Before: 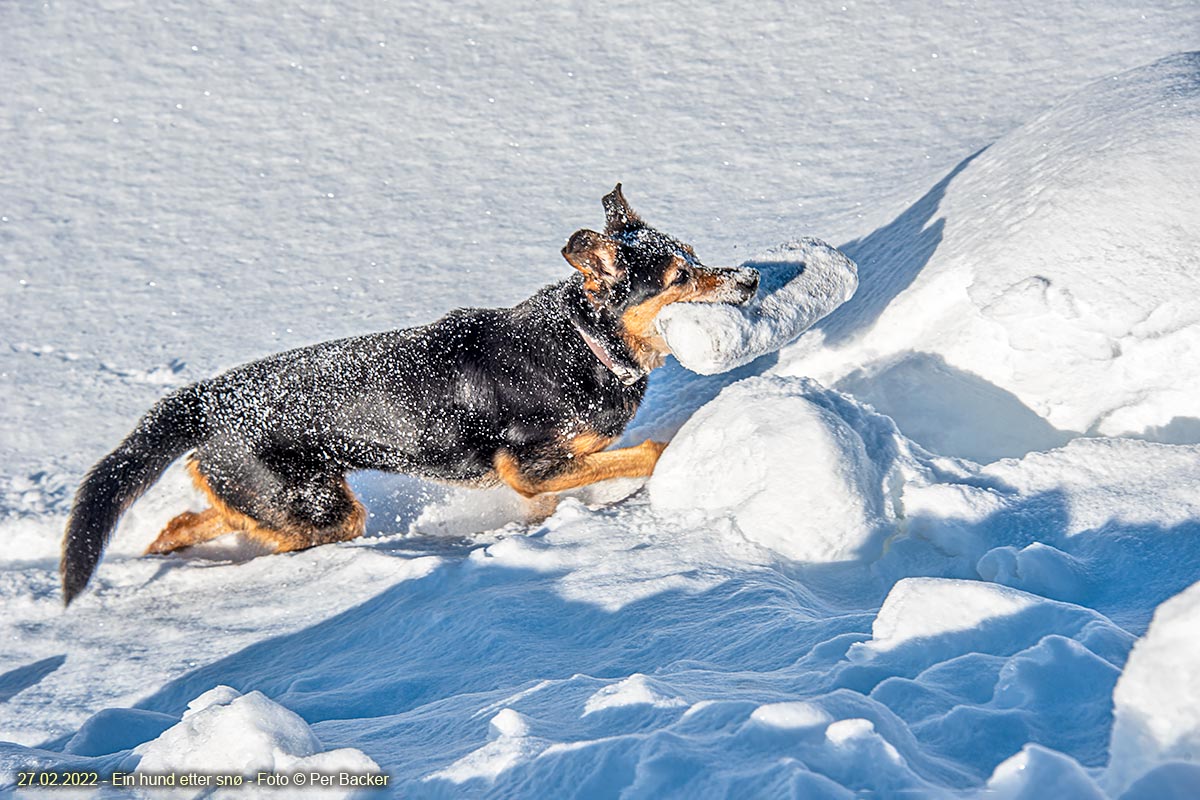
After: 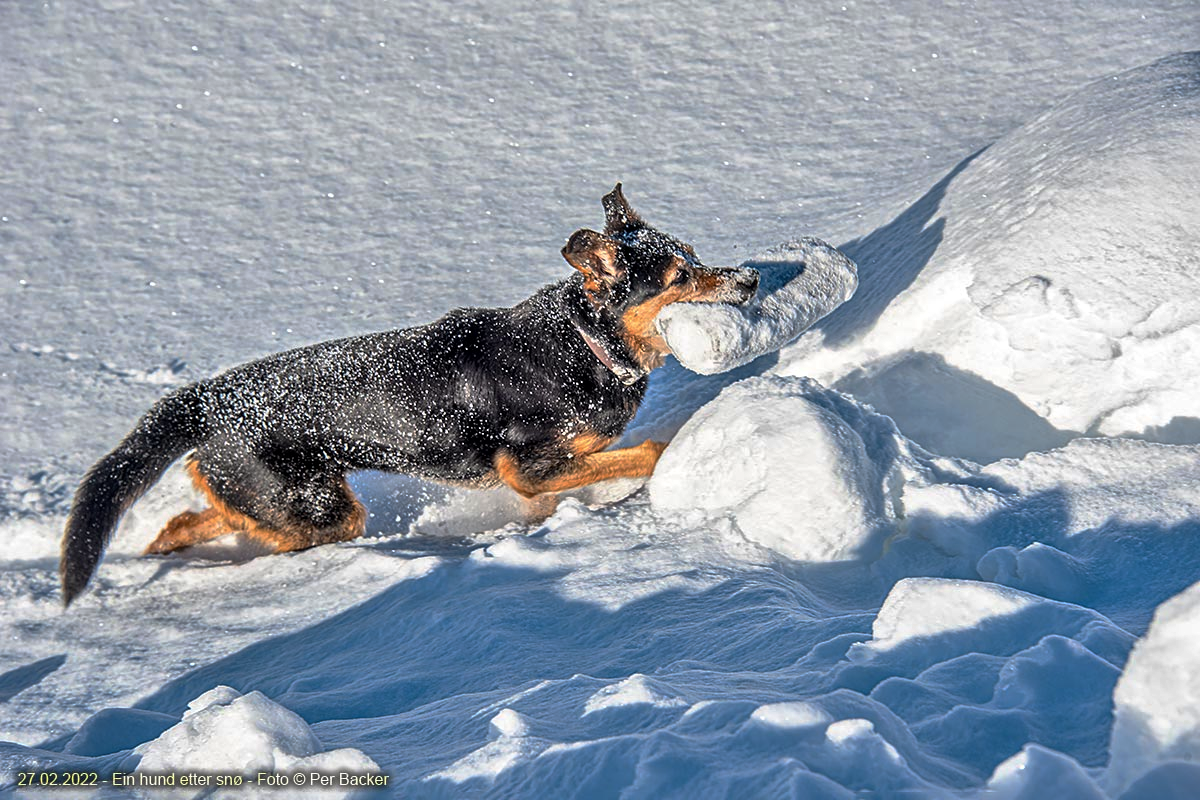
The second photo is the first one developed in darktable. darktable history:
base curve: curves: ch0 [(0, 0) (0.595, 0.418) (1, 1)], preserve colors none
local contrast: mode bilateral grid, contrast 11, coarseness 25, detail 115%, midtone range 0.2
